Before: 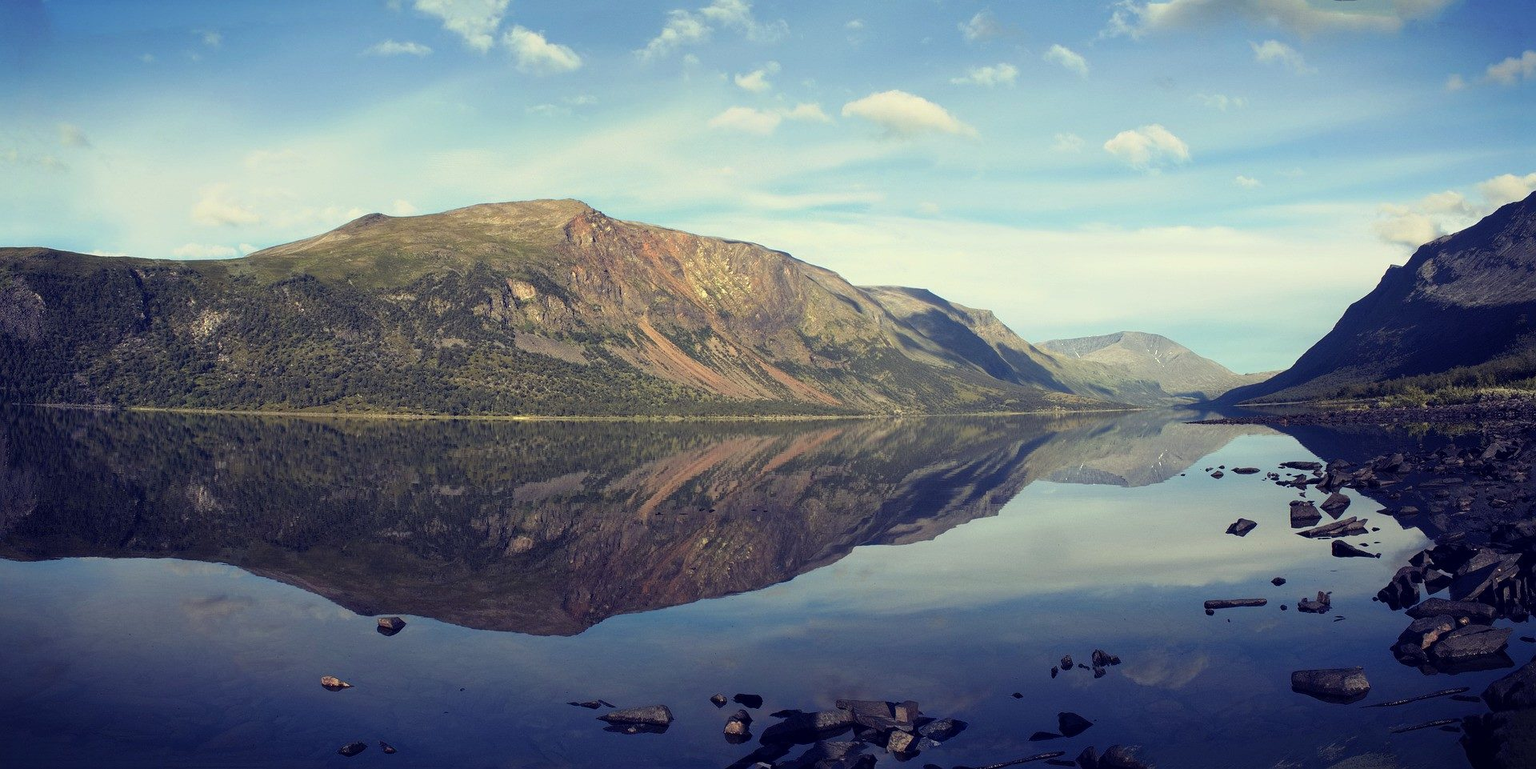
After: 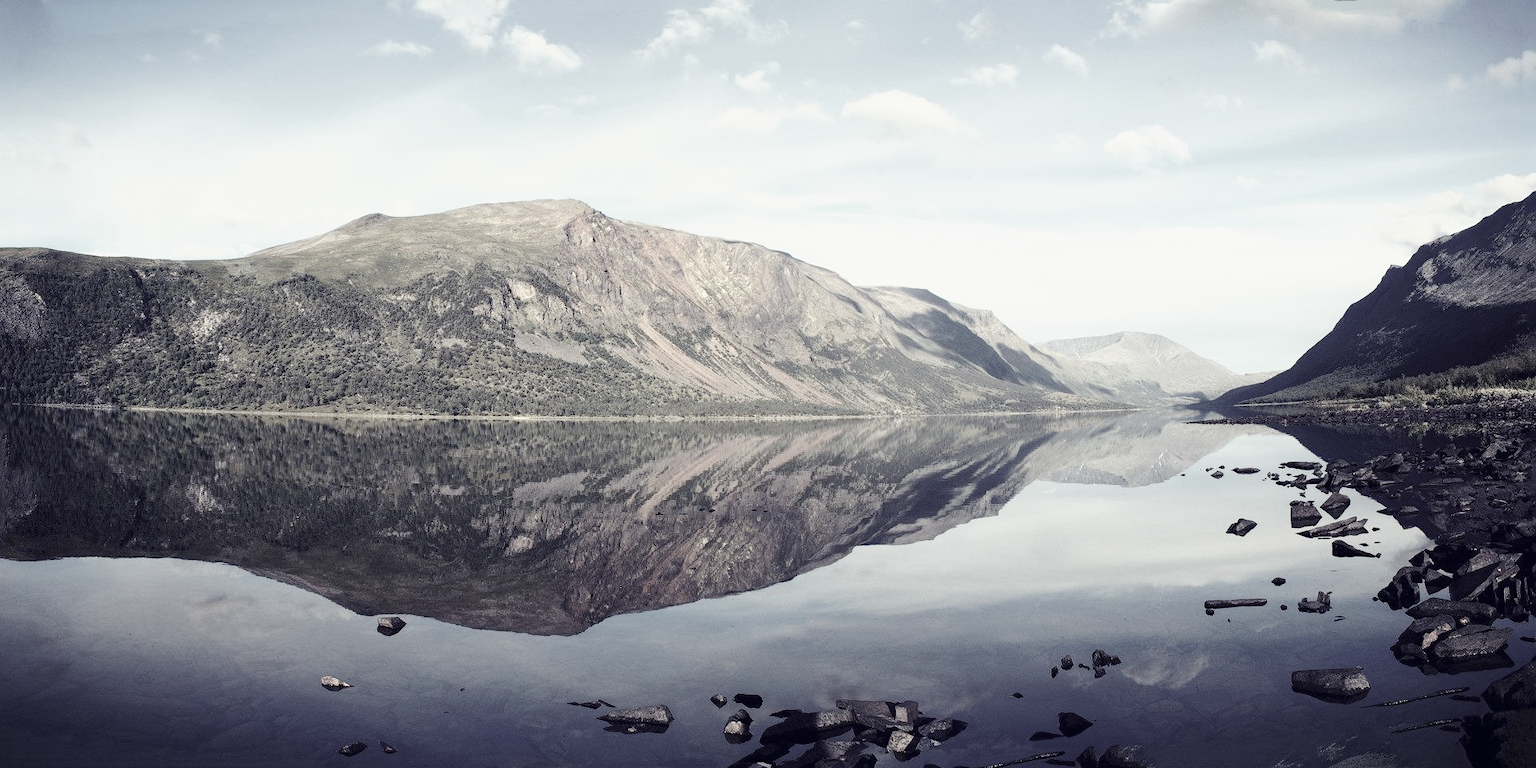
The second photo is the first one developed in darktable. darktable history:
color correction: highlights b* -0.039, saturation 0.315
contrast brightness saturation: contrast 0.085, saturation 0.02
color zones: curves: ch0 [(0, 0.5) (0.125, 0.4) (0.25, 0.5) (0.375, 0.4) (0.5, 0.4) (0.625, 0.6) (0.75, 0.6) (0.875, 0.5)]; ch1 [(0, 0.35) (0.125, 0.45) (0.25, 0.35) (0.375, 0.35) (0.5, 0.35) (0.625, 0.35) (0.75, 0.45) (0.875, 0.35)]; ch2 [(0, 0.6) (0.125, 0.5) (0.25, 0.5) (0.375, 0.6) (0.5, 0.6) (0.625, 0.5) (0.75, 0.5) (0.875, 0.5)], mix -132.18%
base curve: curves: ch0 [(0, 0) (0.025, 0.046) (0.112, 0.277) (0.467, 0.74) (0.814, 0.929) (1, 0.942)], preserve colors none
